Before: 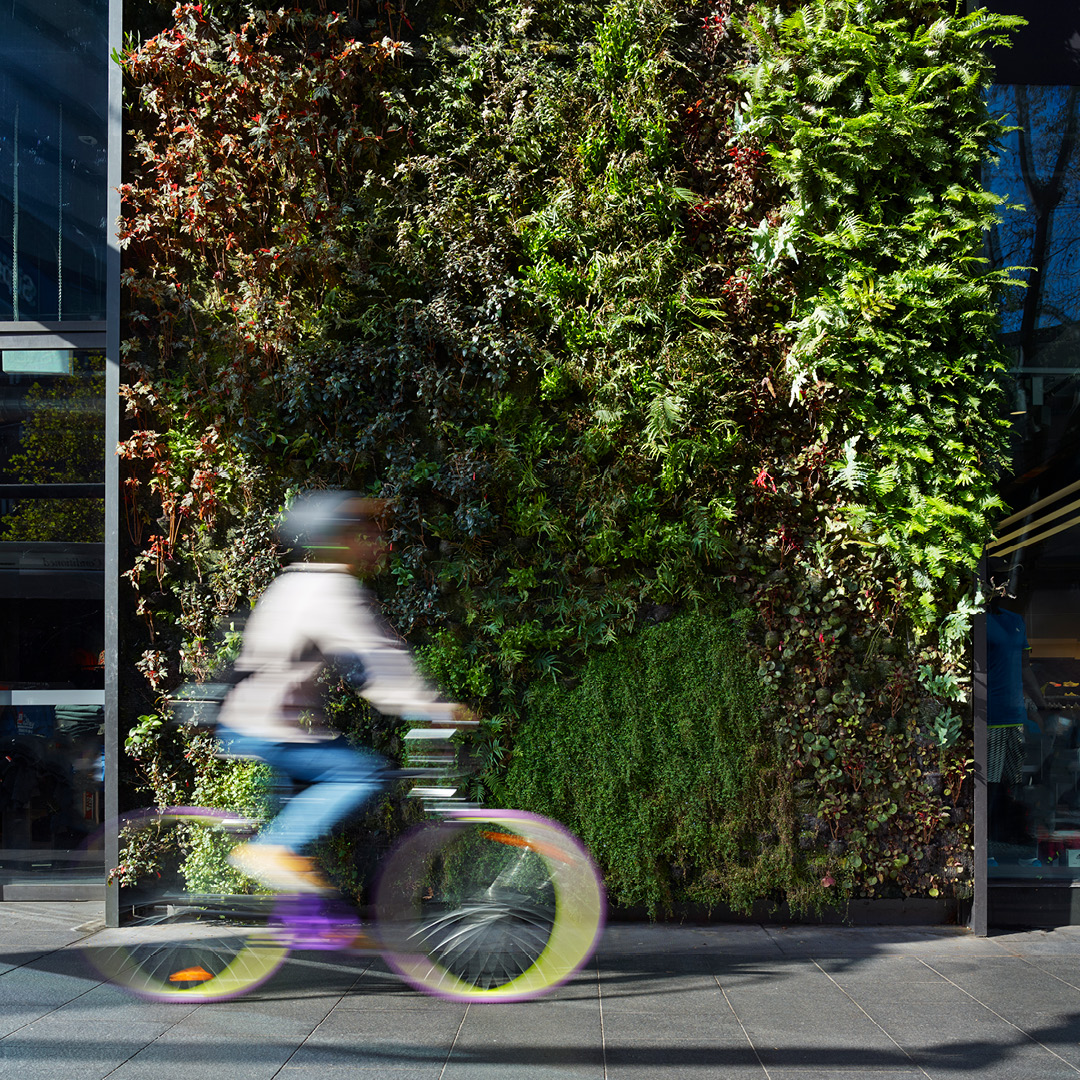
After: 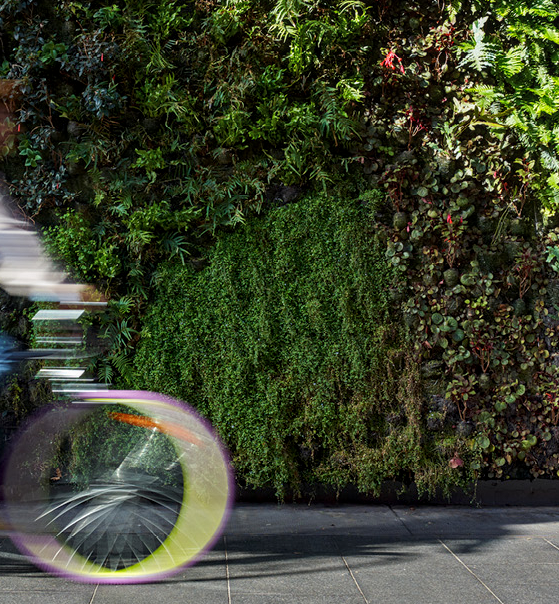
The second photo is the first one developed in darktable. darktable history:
local contrast: on, module defaults
crop: left 34.479%, top 38.822%, right 13.718%, bottom 5.172%
